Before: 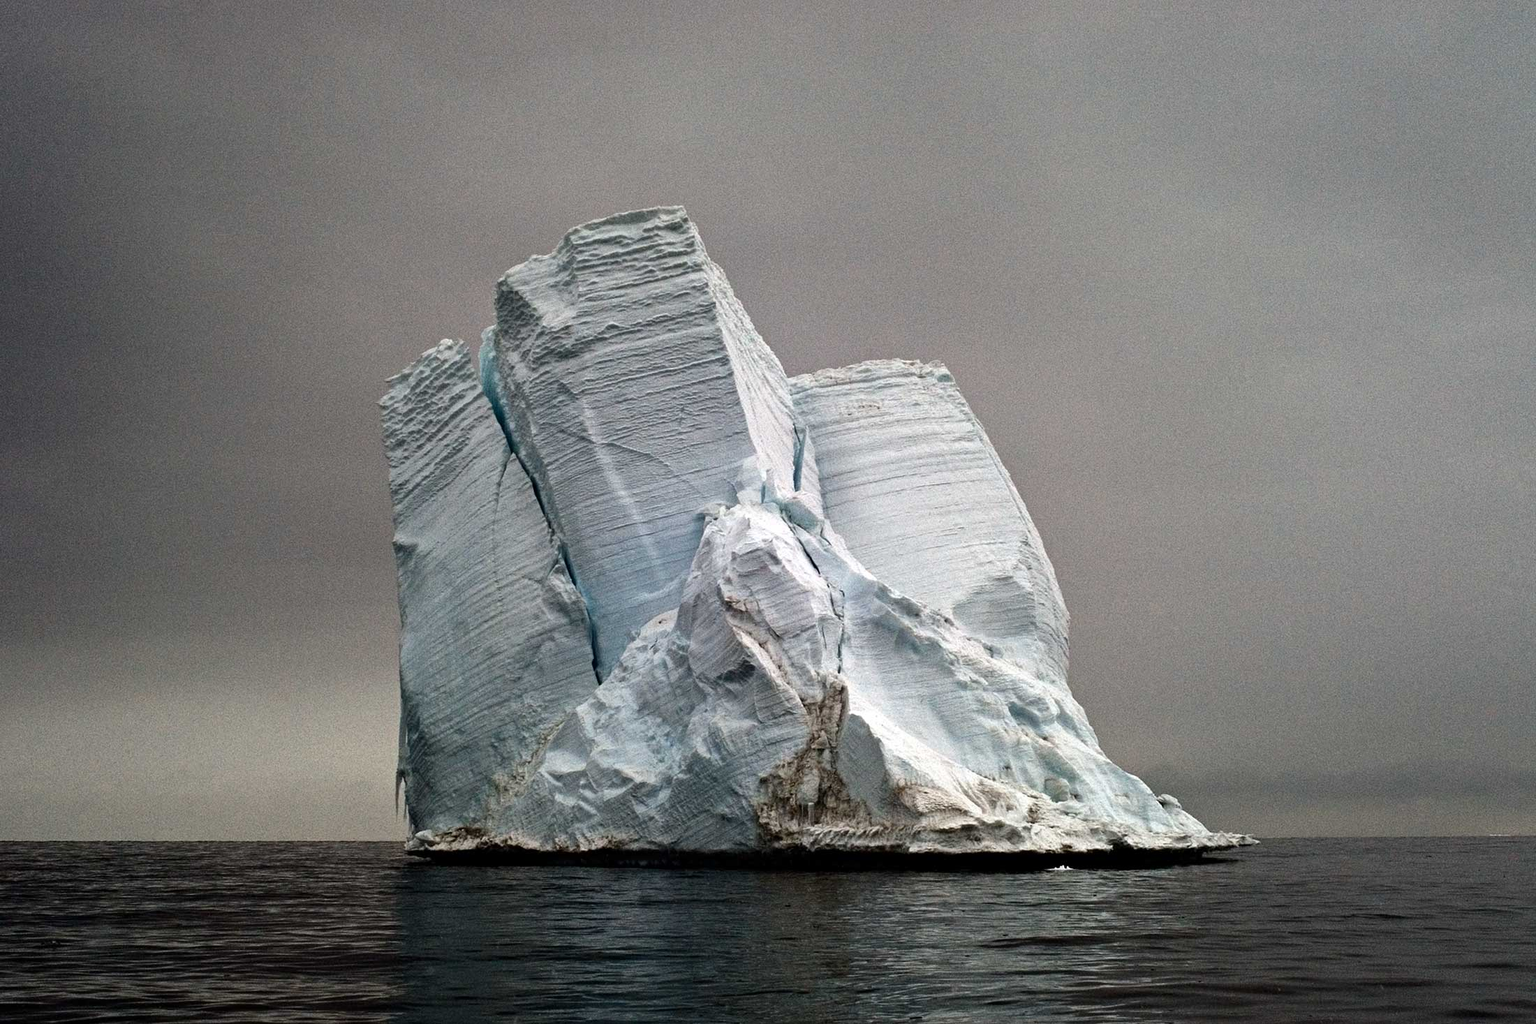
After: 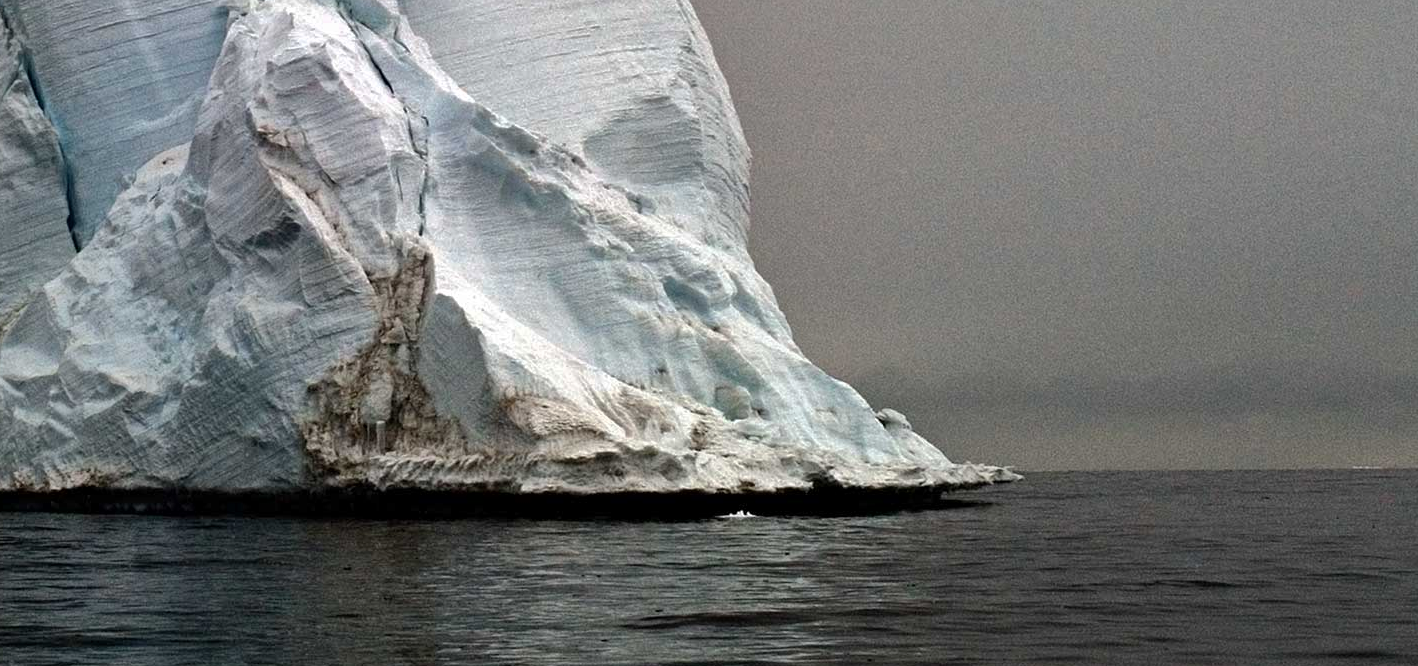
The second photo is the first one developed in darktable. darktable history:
crop and rotate: left 35.521%, top 49.738%, bottom 4.8%
shadows and highlights: shadows 29.91
